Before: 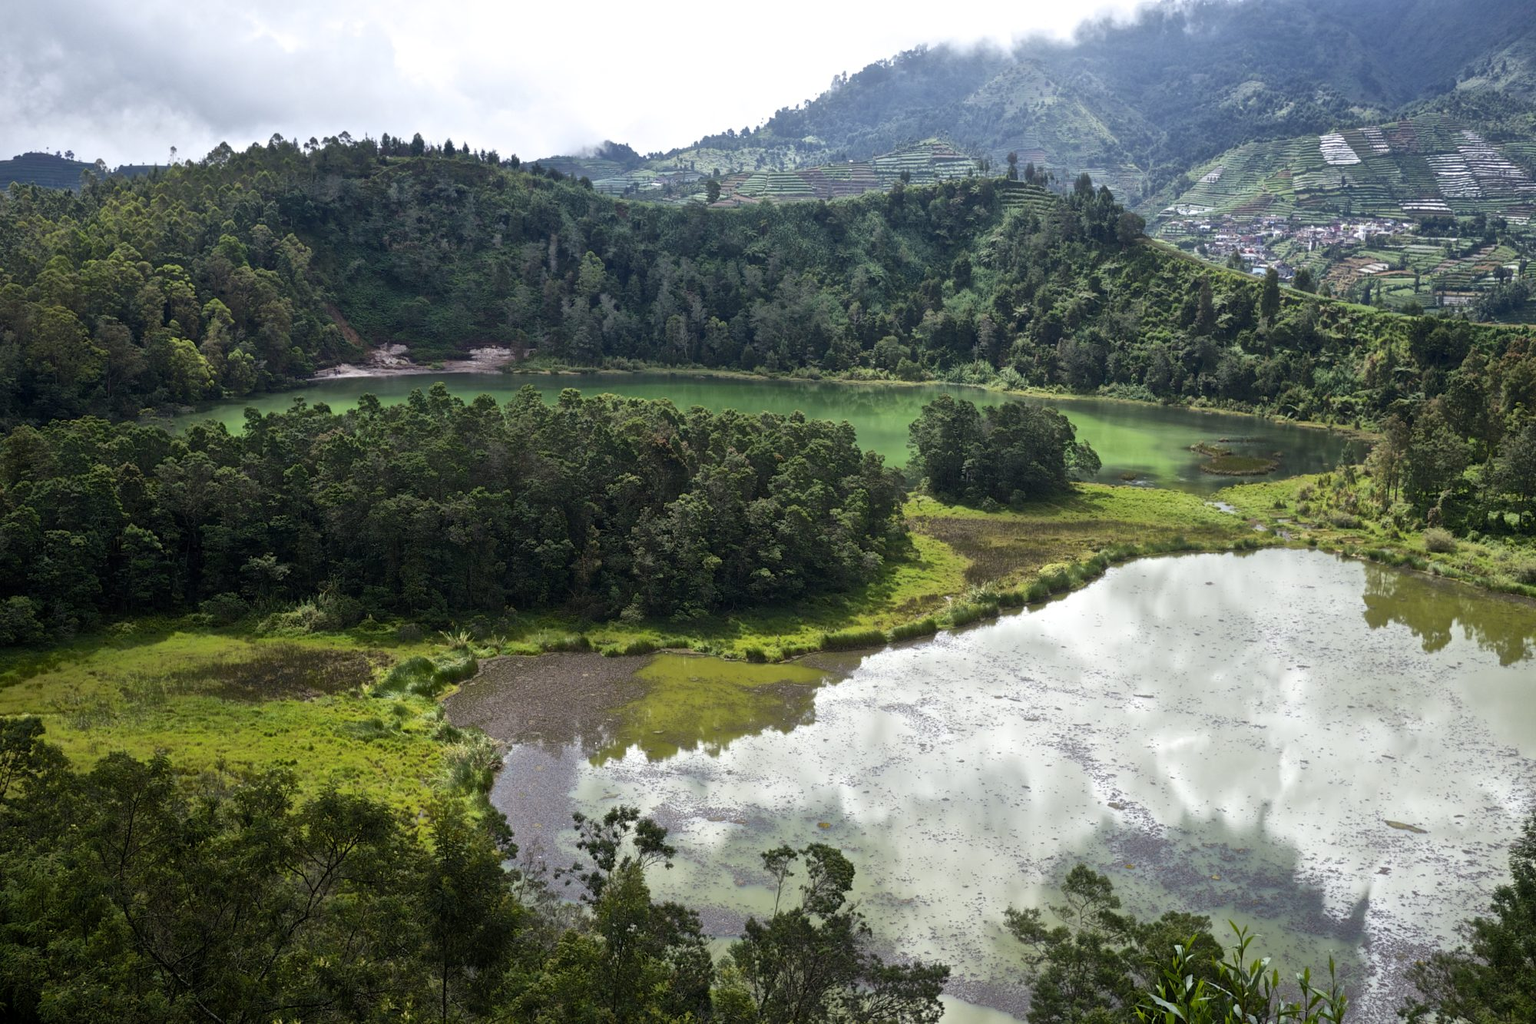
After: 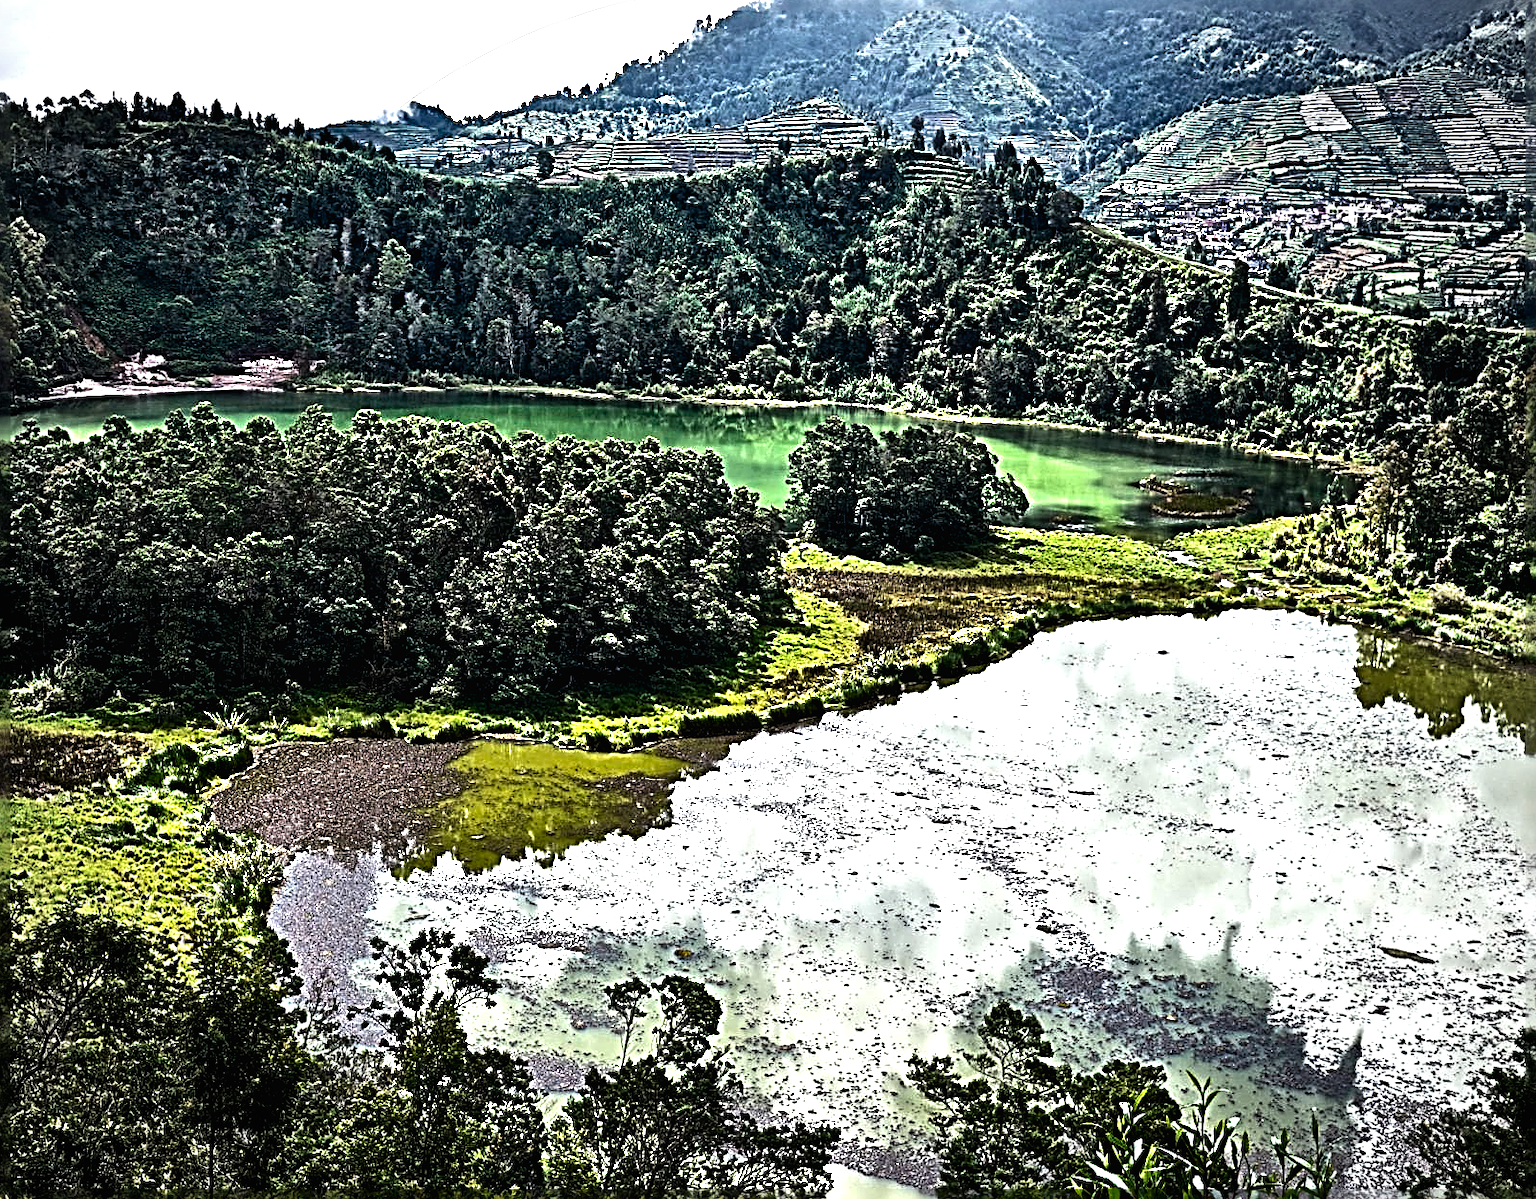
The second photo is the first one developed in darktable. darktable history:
contrast brightness saturation: contrast -0.023, brightness -0.011, saturation 0.031
crop and rotate: left 17.945%, top 5.846%, right 1.685%
color balance rgb: perceptual saturation grading › global saturation 0.44%, perceptual brilliance grading › global brilliance 15.229%, perceptual brilliance grading › shadows -34.971%, global vibrance 9.845%, contrast 15.279%, saturation formula JzAzBz (2021)
contrast equalizer: y [[0.6 ×6], [0.55 ×6], [0 ×6], [0 ×6], [0 ×6]]
vignetting: brightness -0.325, unbound false
sharpen: radius 4.003, amount 1.983
